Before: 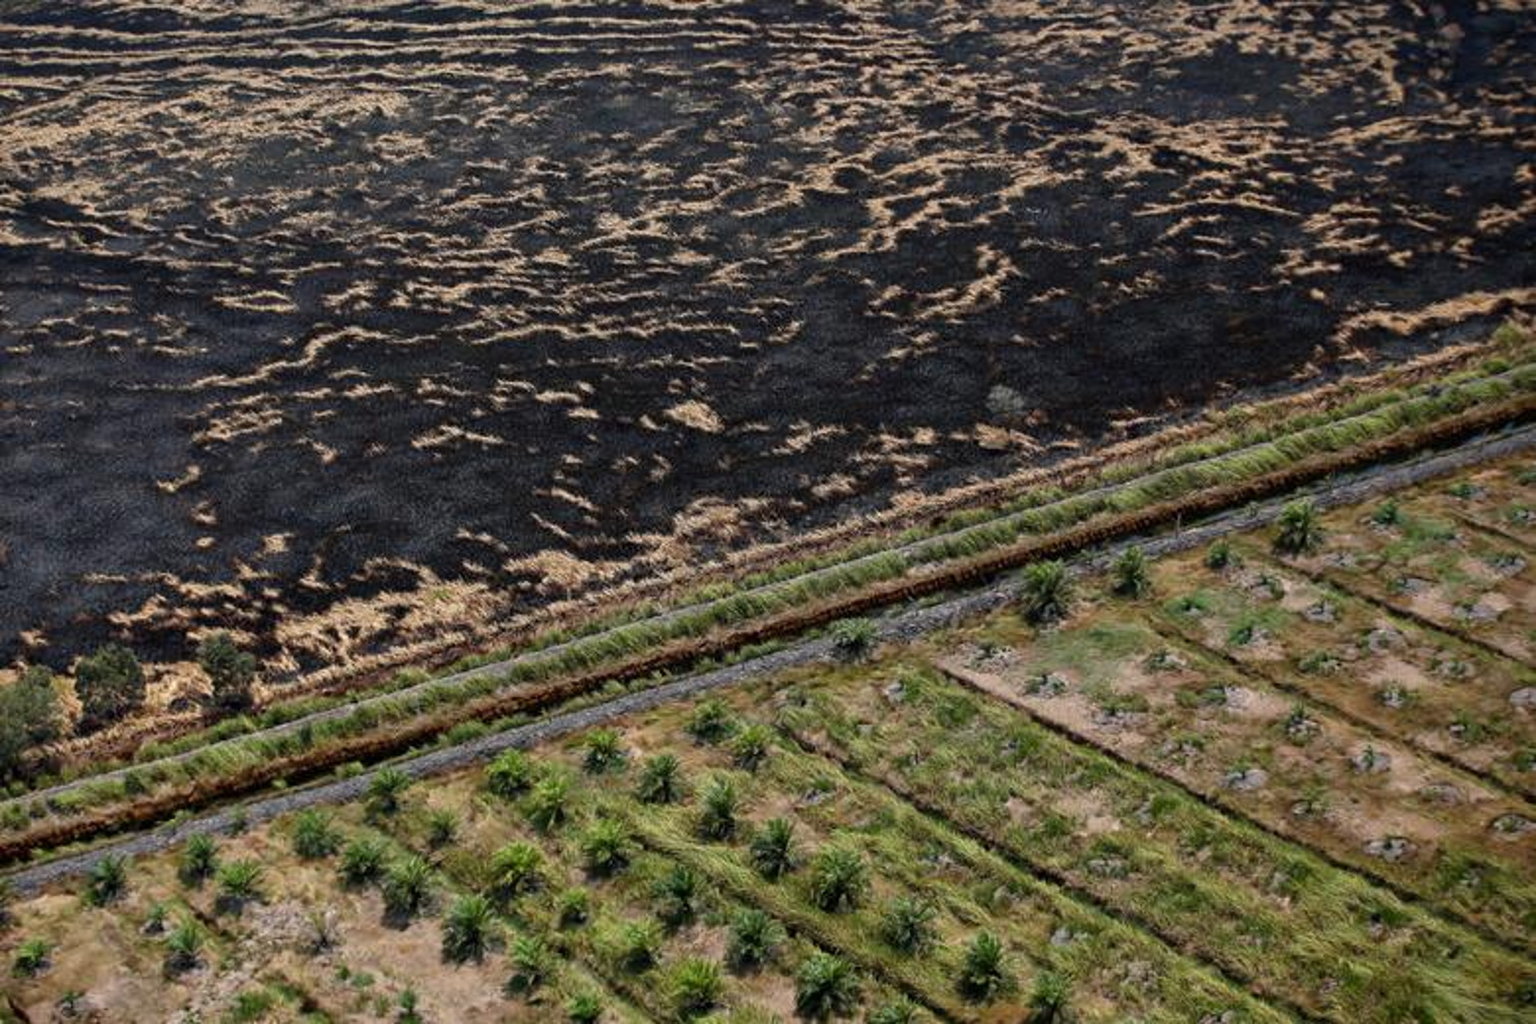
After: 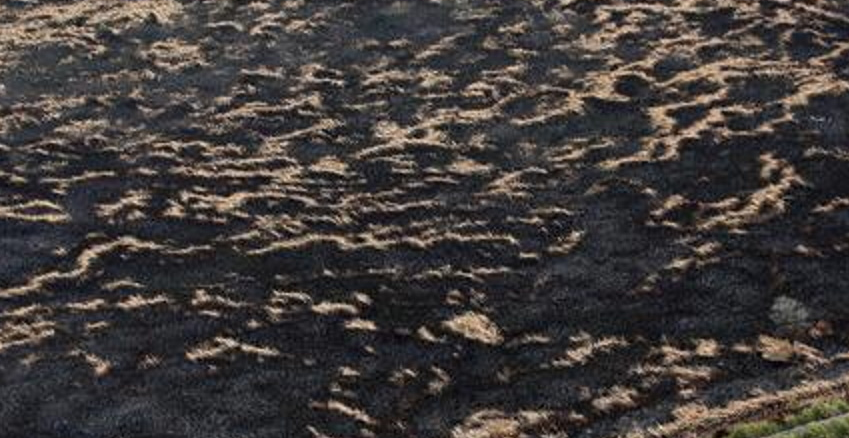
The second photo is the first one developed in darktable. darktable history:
crop: left 14.929%, top 9.209%, right 30.644%, bottom 48.585%
